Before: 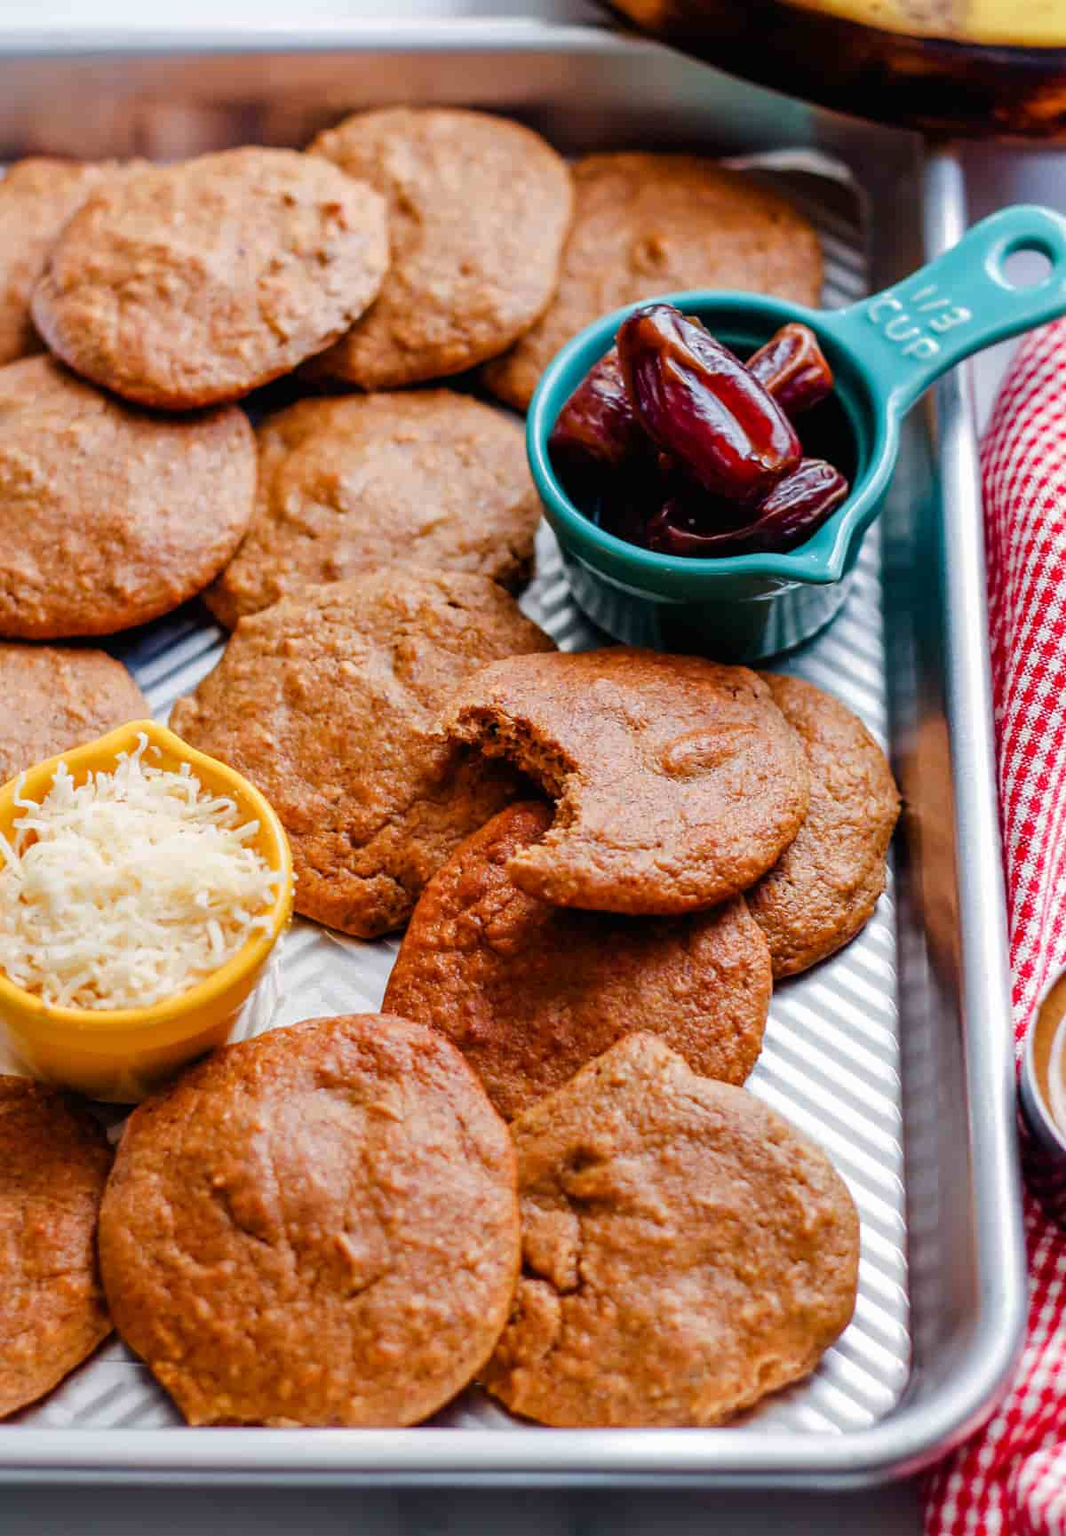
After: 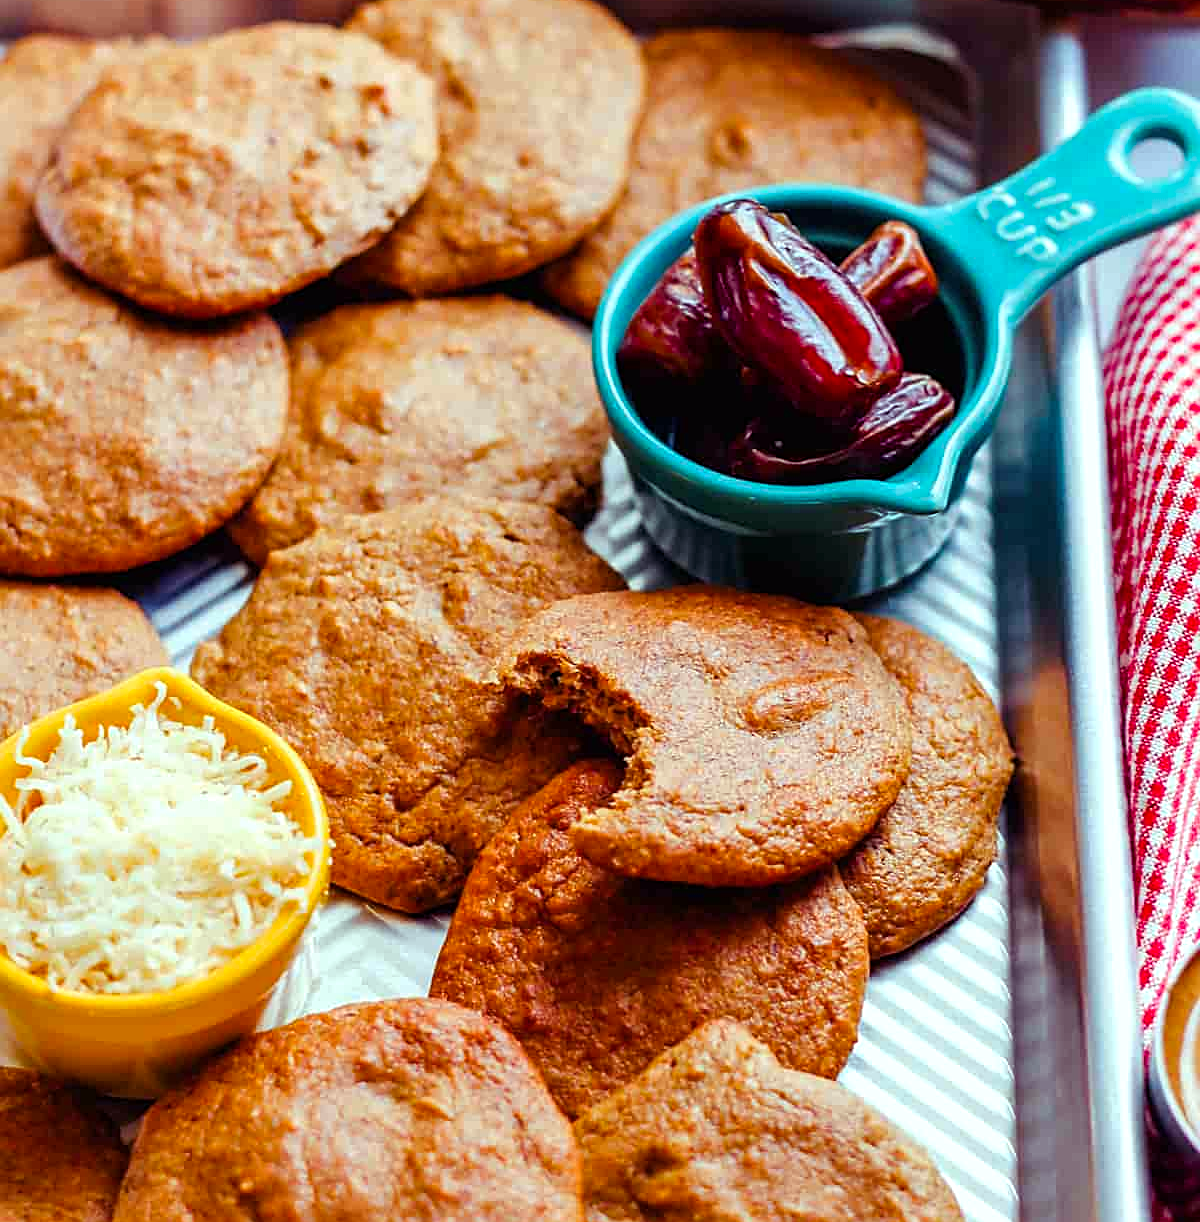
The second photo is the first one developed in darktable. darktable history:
sharpen: on, module defaults
color balance rgb: shadows lift › luminance 0.49%, shadows lift › chroma 6.83%, shadows lift › hue 300.29°, power › hue 208.98°, highlights gain › luminance 20.24%, highlights gain › chroma 2.73%, highlights gain › hue 173.85°, perceptual saturation grading › global saturation 18.05%
crop and rotate: top 8.293%, bottom 20.996%
